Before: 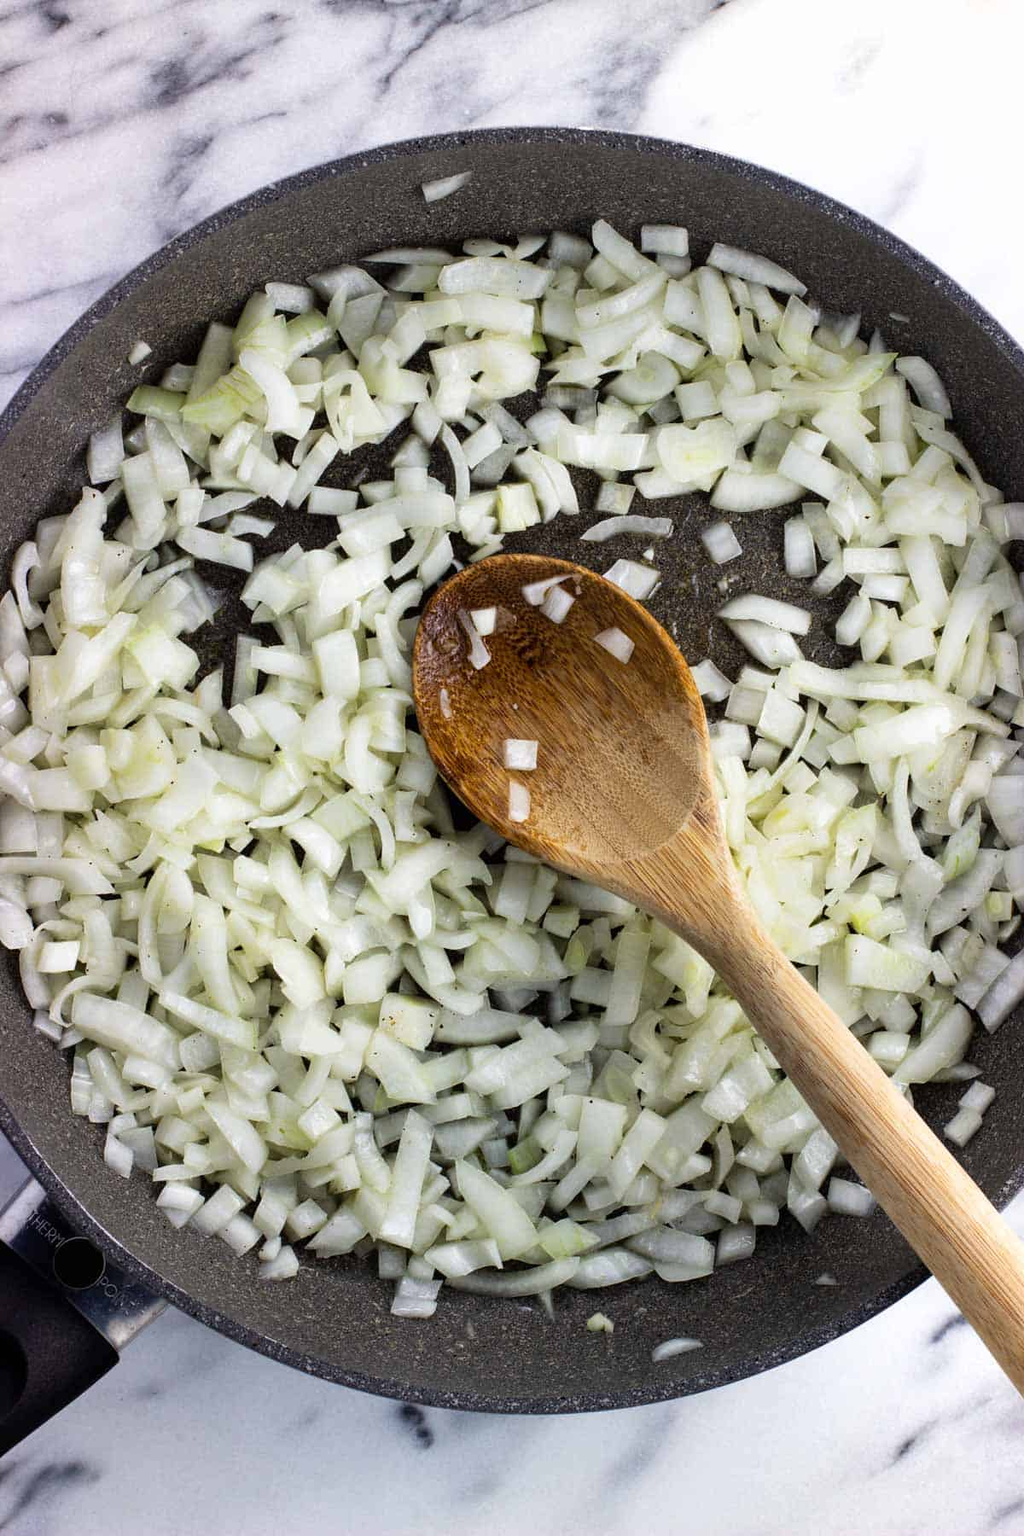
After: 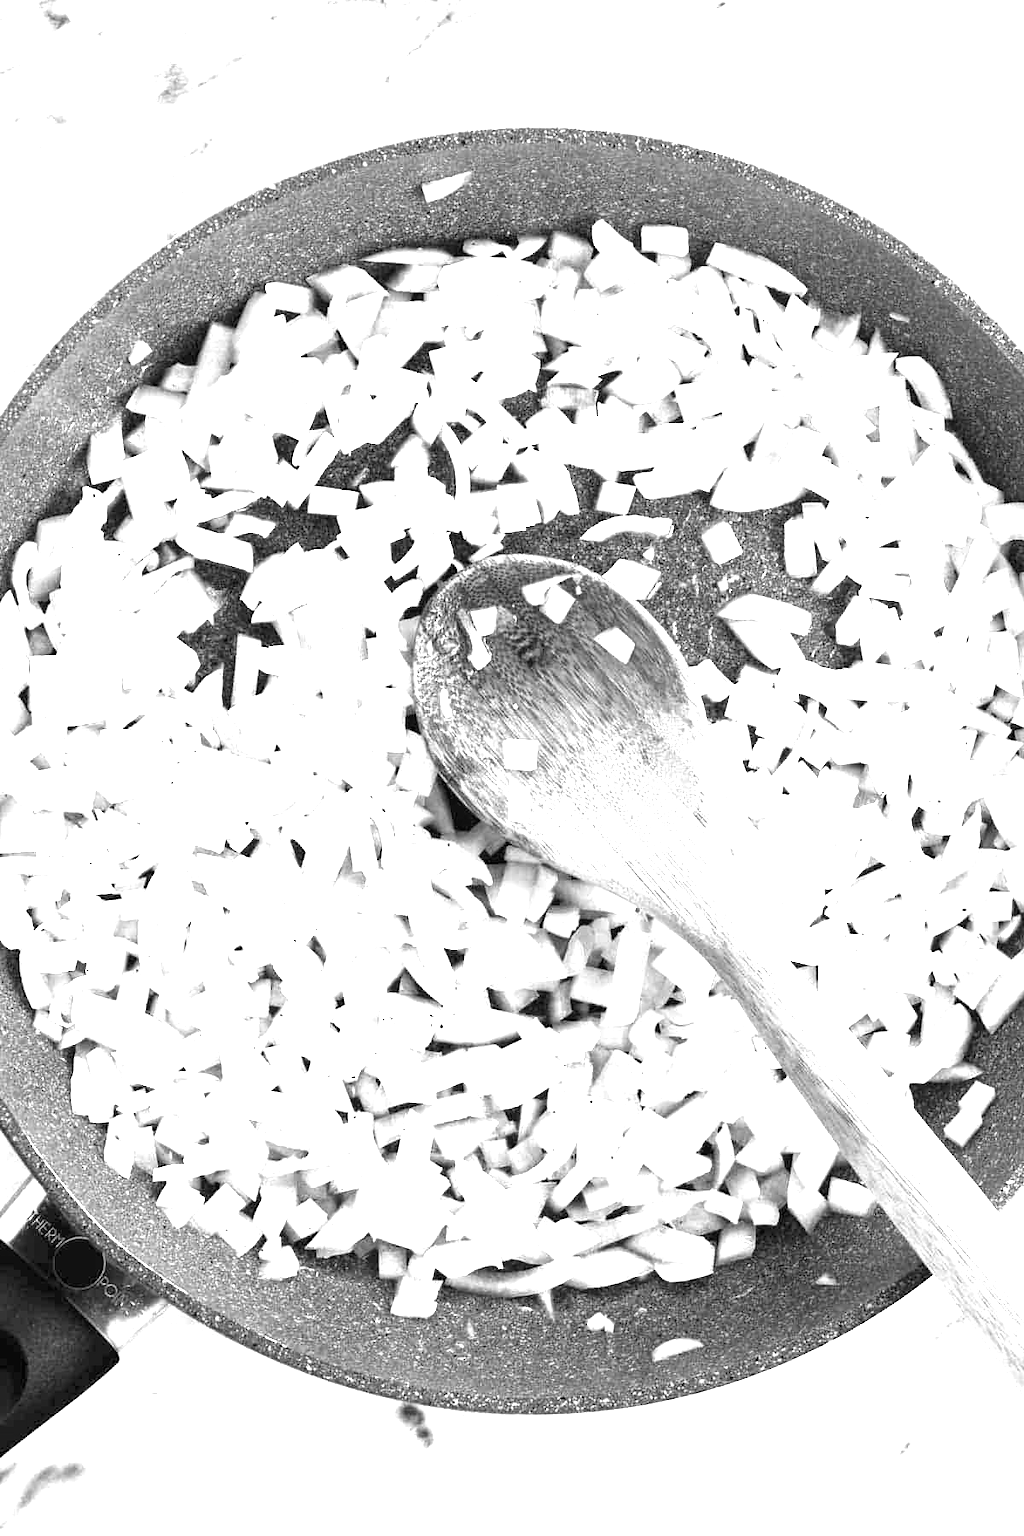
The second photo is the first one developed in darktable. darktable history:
monochrome: a 32, b 64, size 2.3, highlights 1
exposure: black level correction 0, exposure 2.327 EV, compensate exposure bias true, compensate highlight preservation false
